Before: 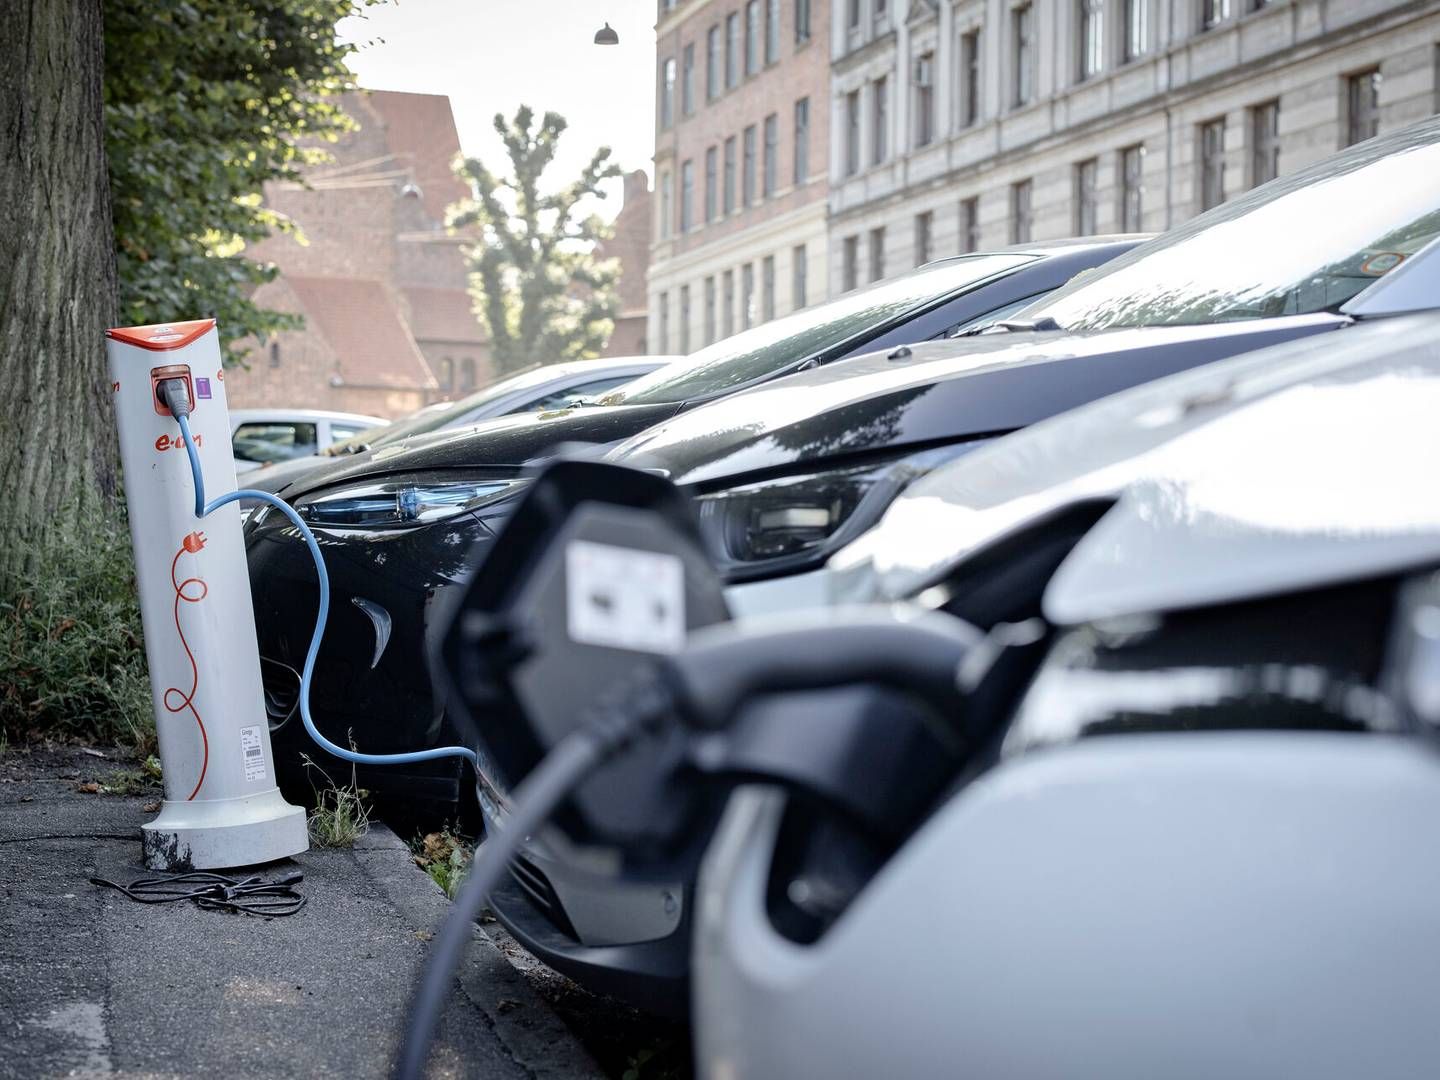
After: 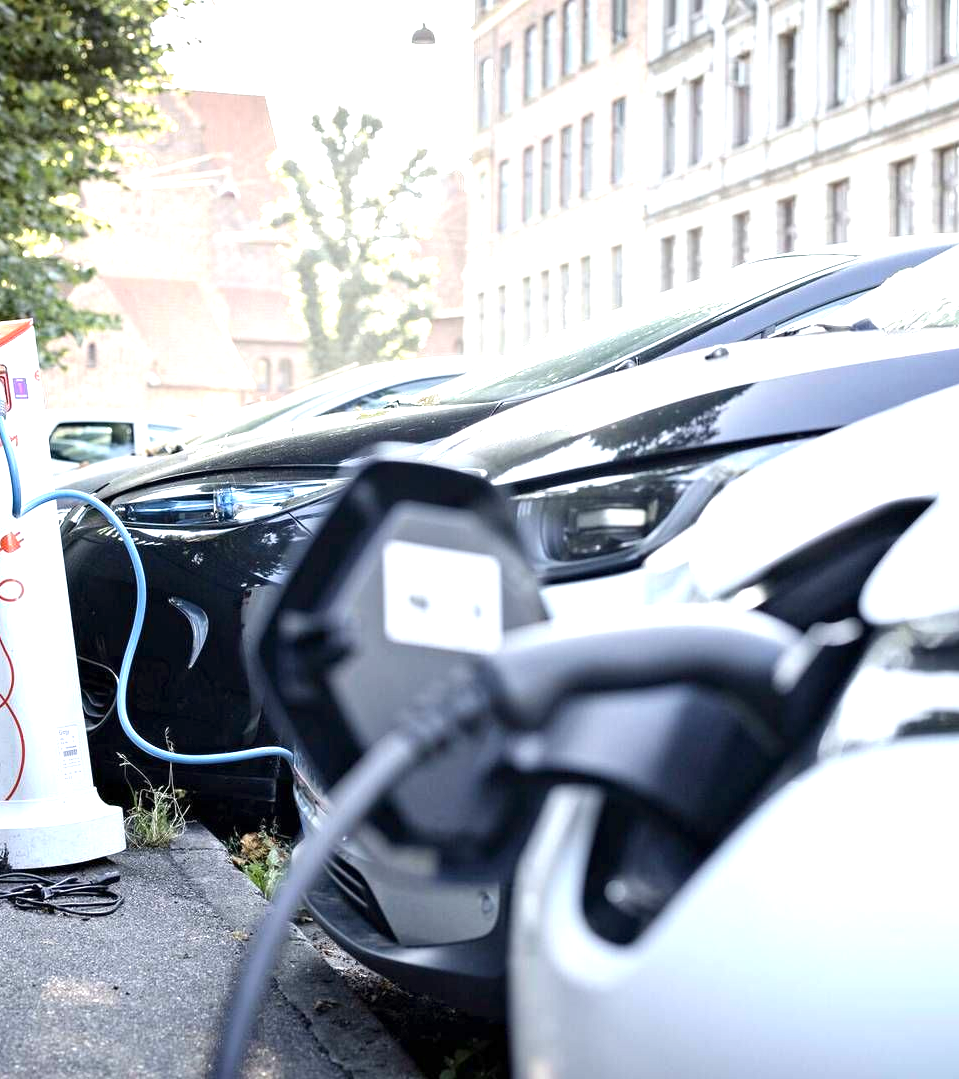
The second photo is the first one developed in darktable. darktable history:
crop and rotate: left 12.76%, right 20.584%
exposure: exposure 1.21 EV, compensate highlight preservation false
